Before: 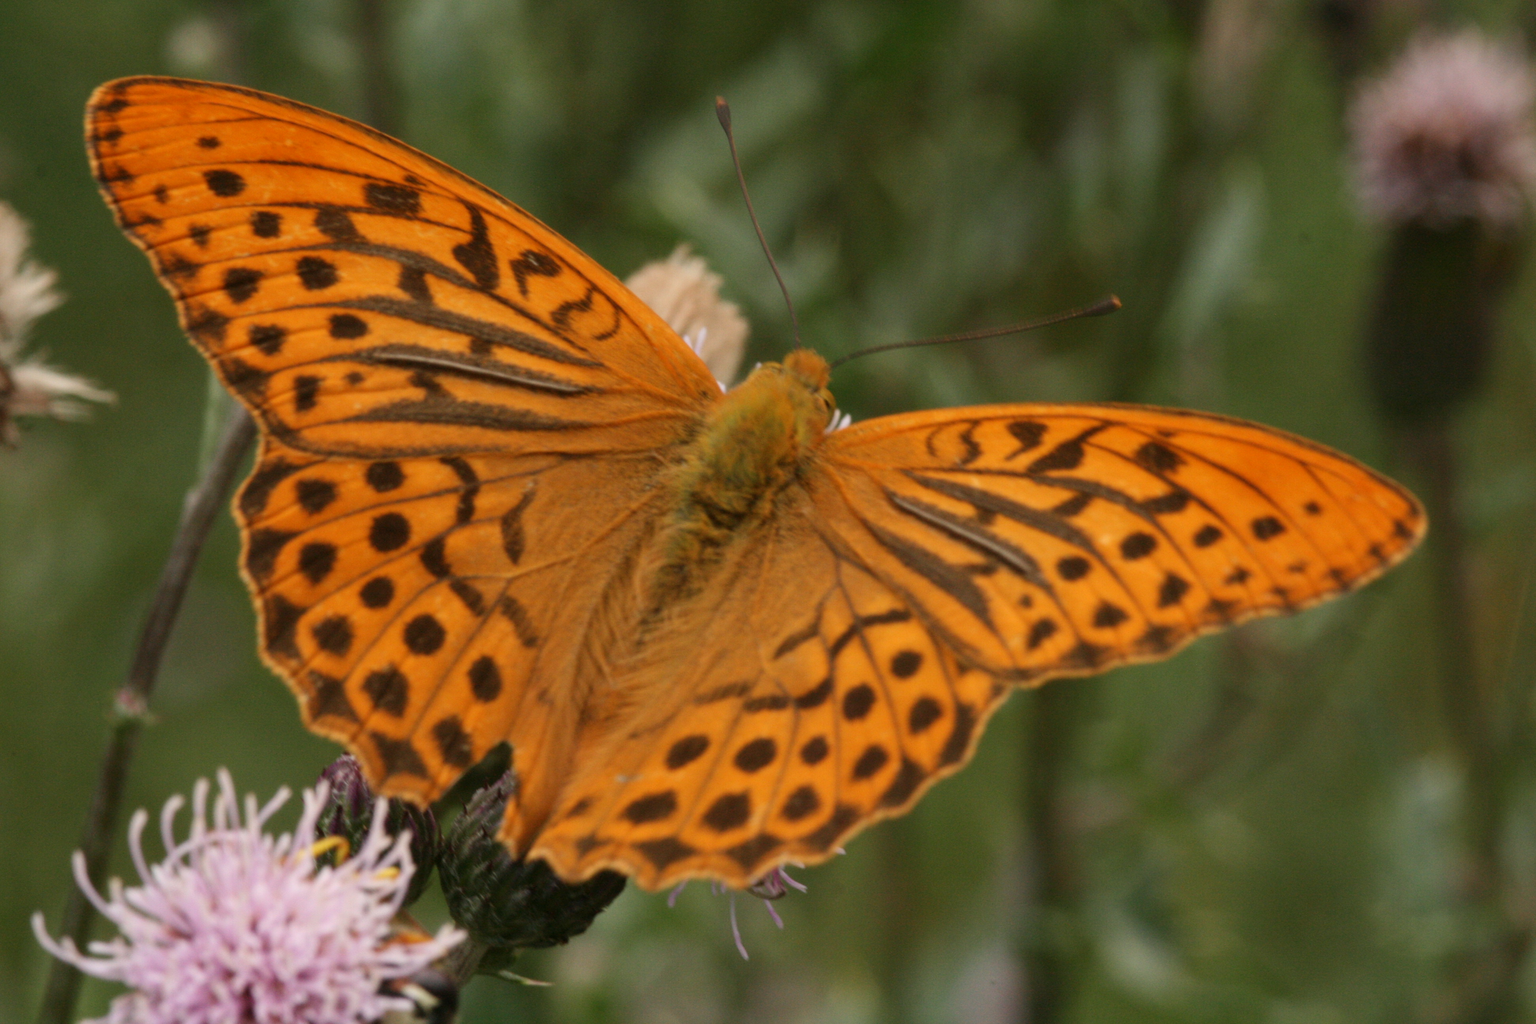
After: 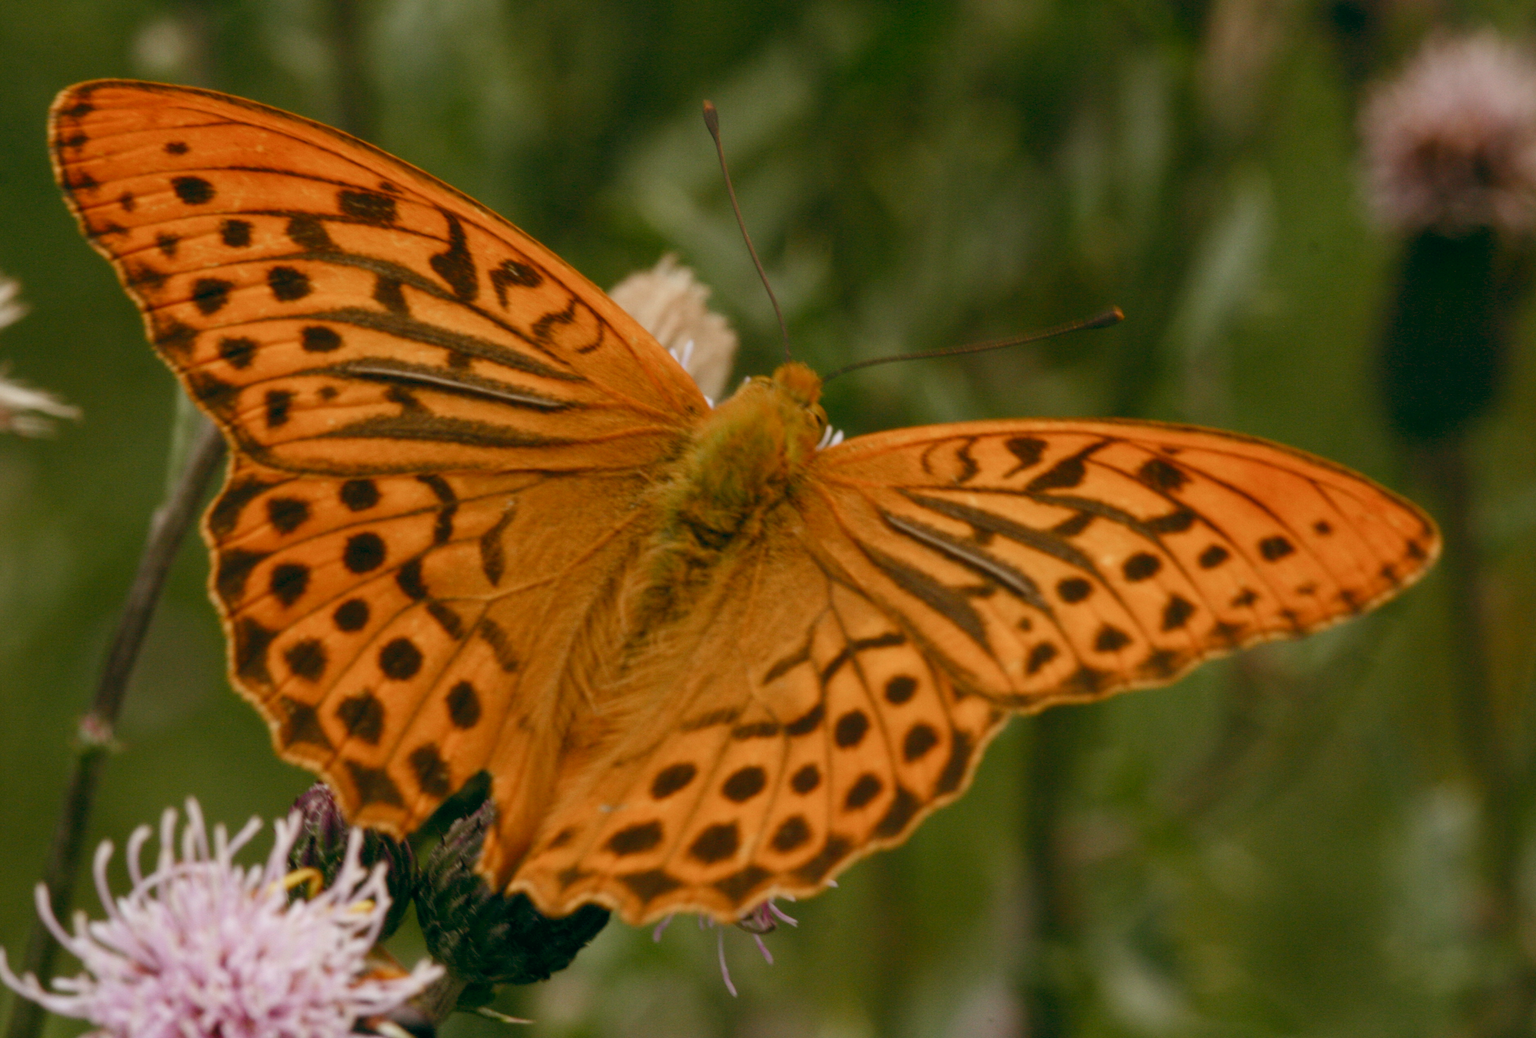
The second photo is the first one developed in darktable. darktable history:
color balance: lift [1, 0.994, 1.002, 1.006], gamma [0.957, 1.081, 1.016, 0.919], gain [0.97, 0.972, 1.01, 1.028], input saturation 91.06%, output saturation 79.8%
crop and rotate: left 2.536%, right 1.107%, bottom 2.246%
color balance rgb: perceptual saturation grading › global saturation 35%, perceptual saturation grading › highlights -25%, perceptual saturation grading › shadows 50%
